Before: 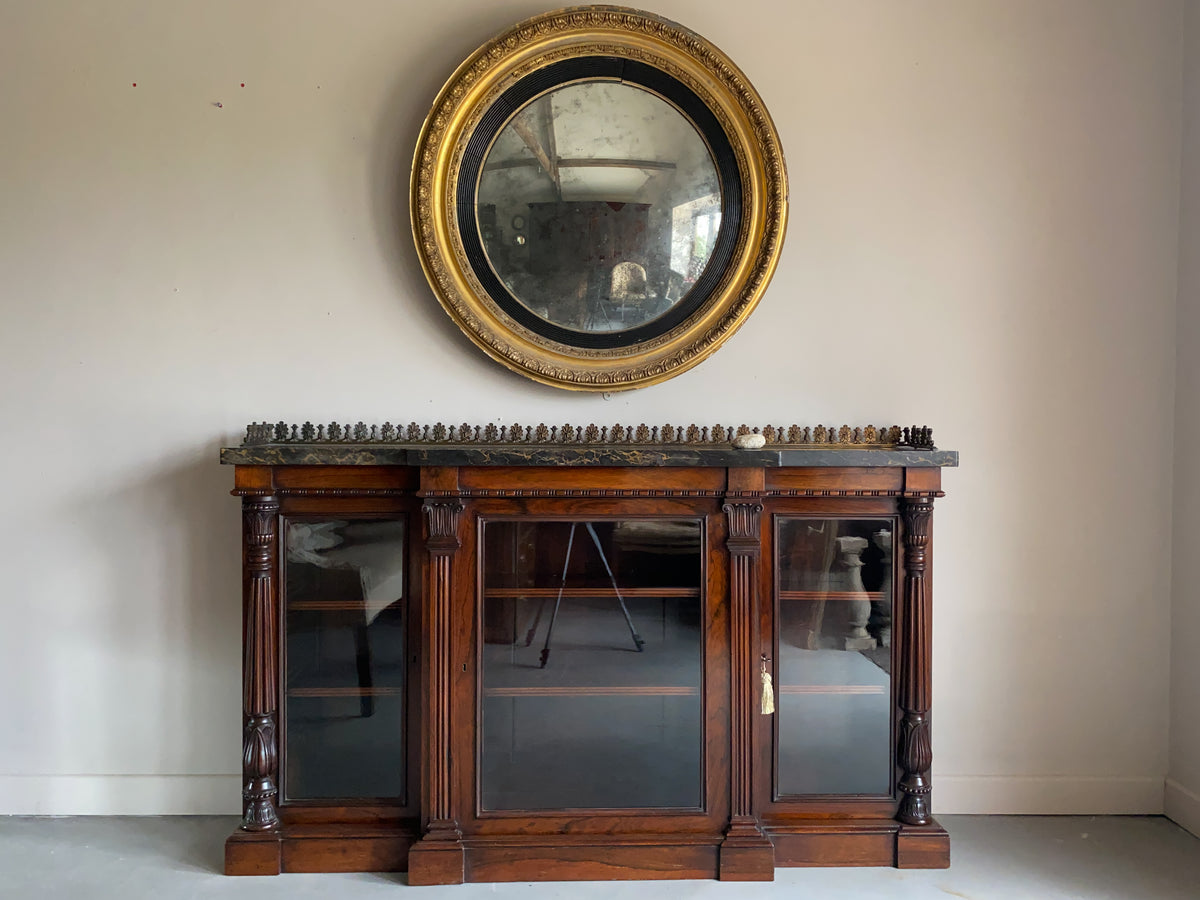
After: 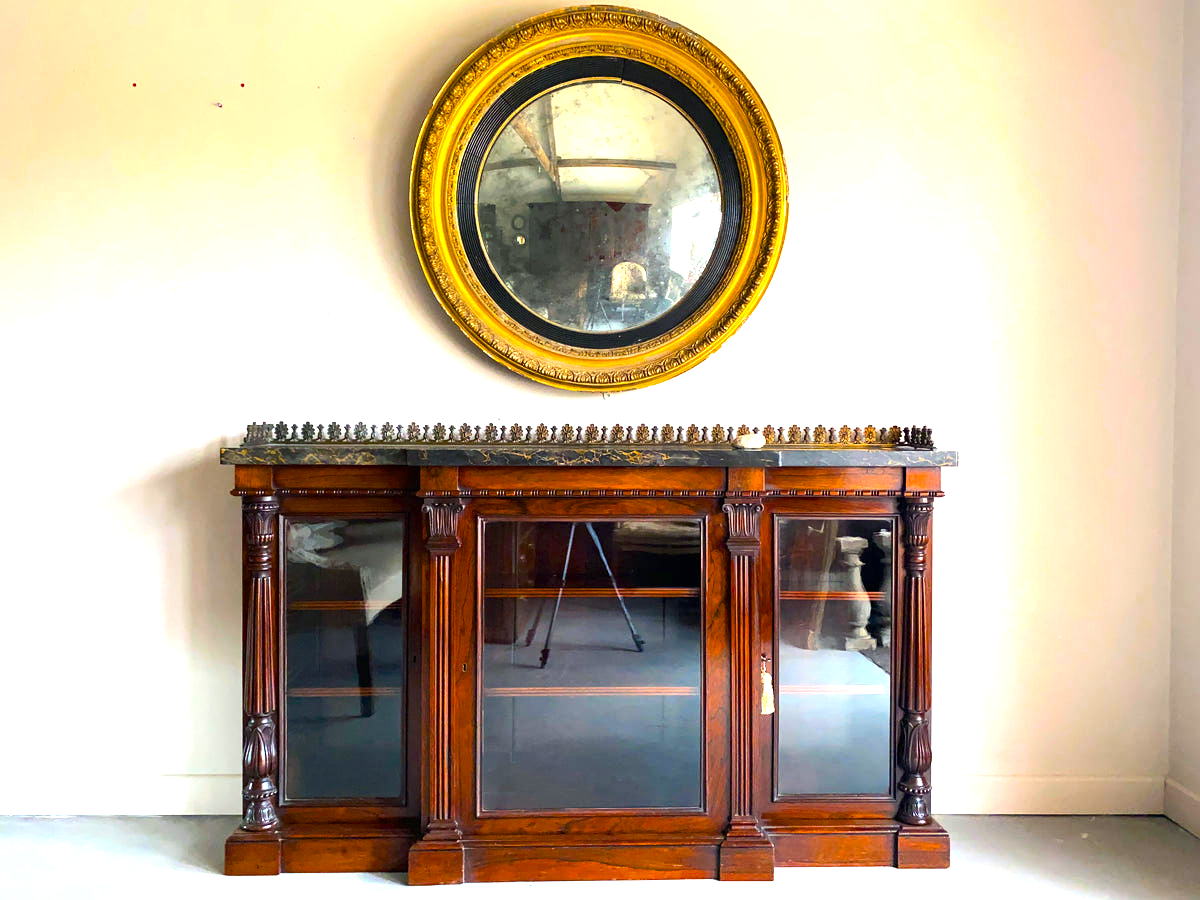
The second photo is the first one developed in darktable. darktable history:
color balance rgb: shadows lift › chroma 2.052%, shadows lift › hue 248.08°, linear chroma grading › global chroma 14.959%, perceptual saturation grading › global saturation 35.371%, perceptual brilliance grading › global brilliance 34.827%, perceptual brilliance grading › highlights 49.821%, perceptual brilliance grading › mid-tones 59.353%, perceptual brilliance grading › shadows 34.251%, global vibrance 15.864%, saturation formula JzAzBz (2021)
